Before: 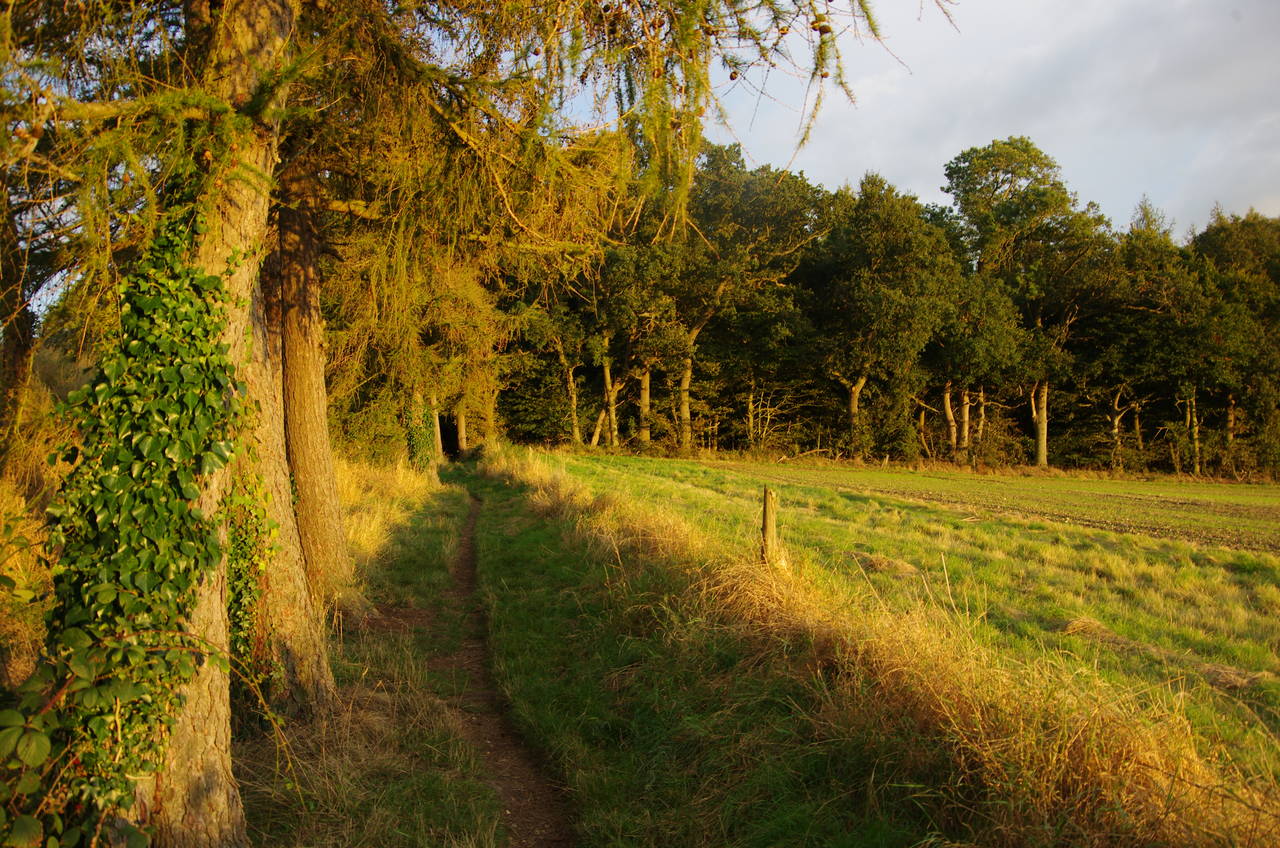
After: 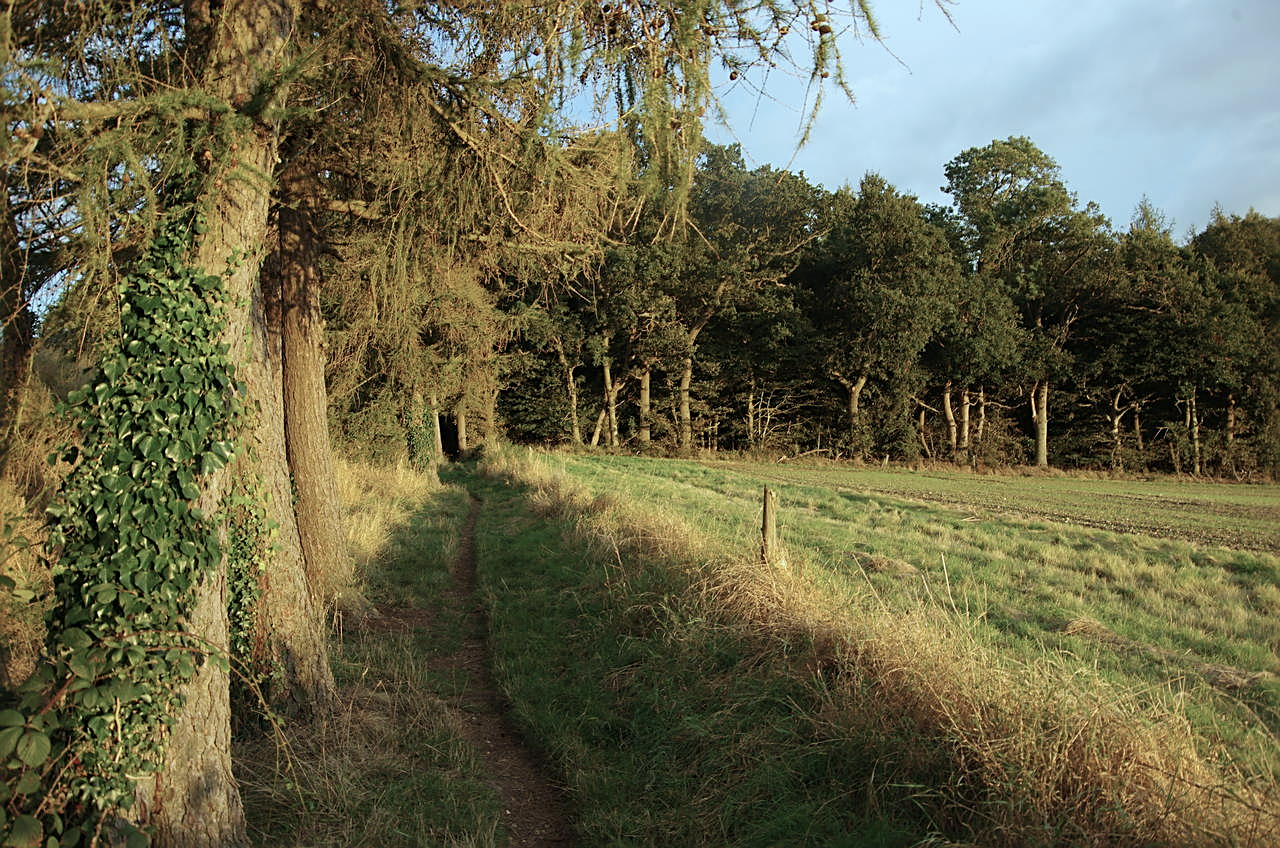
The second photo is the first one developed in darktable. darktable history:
sharpen: on, module defaults
color correction: highlights a* -12.64, highlights b* -18.1, saturation 0.7
